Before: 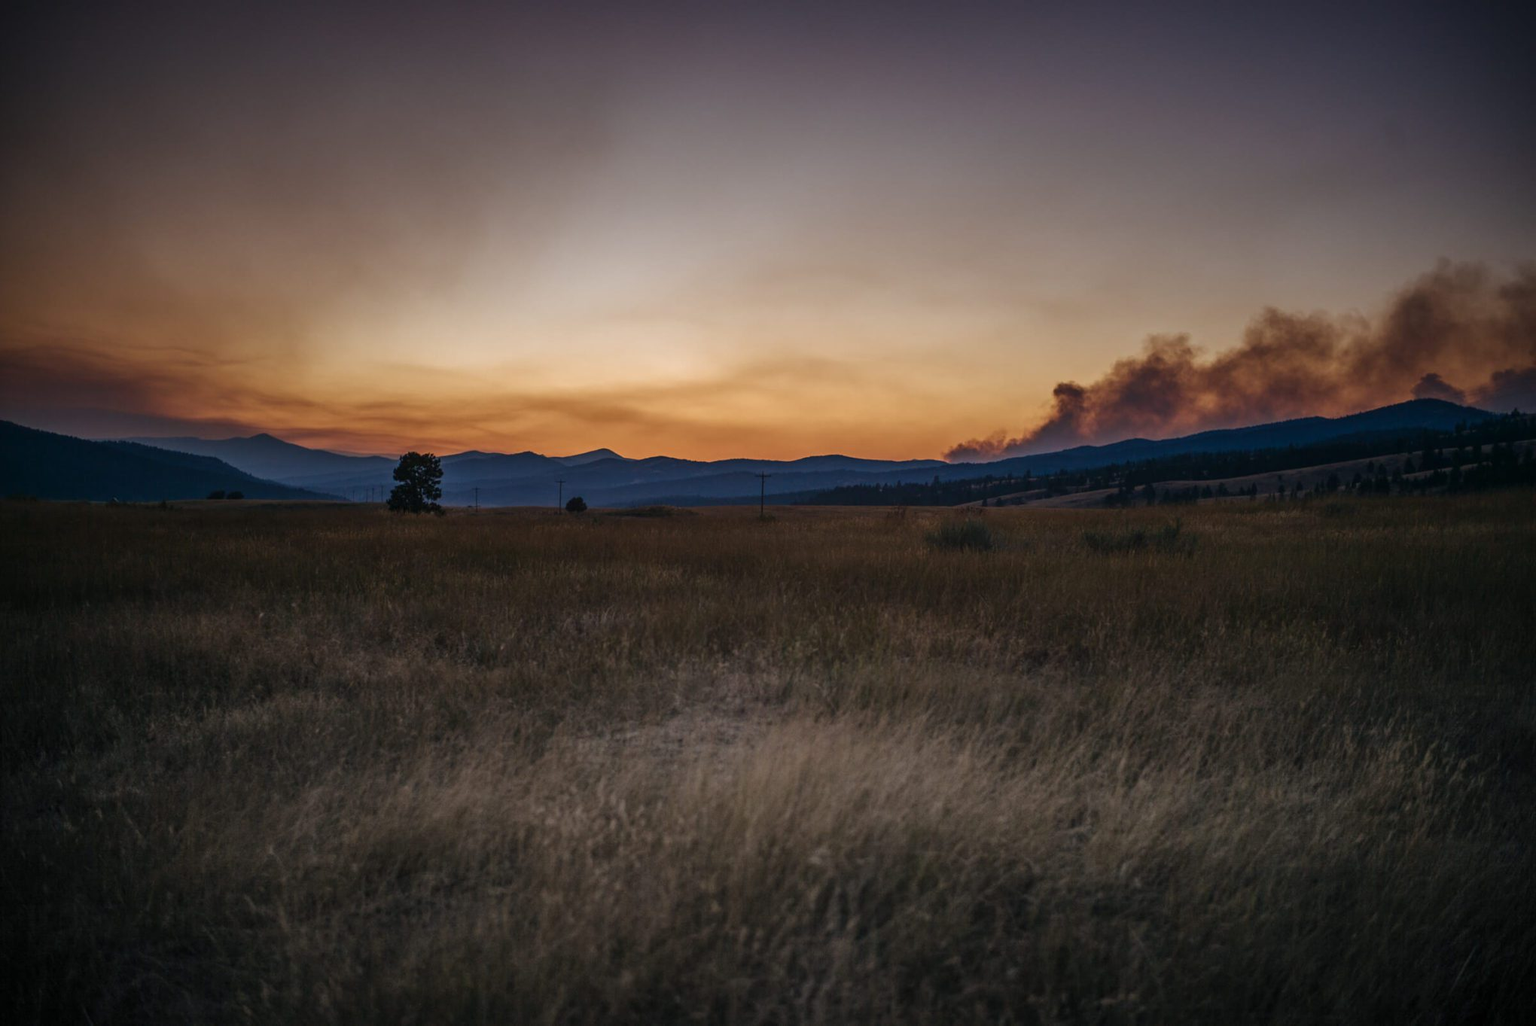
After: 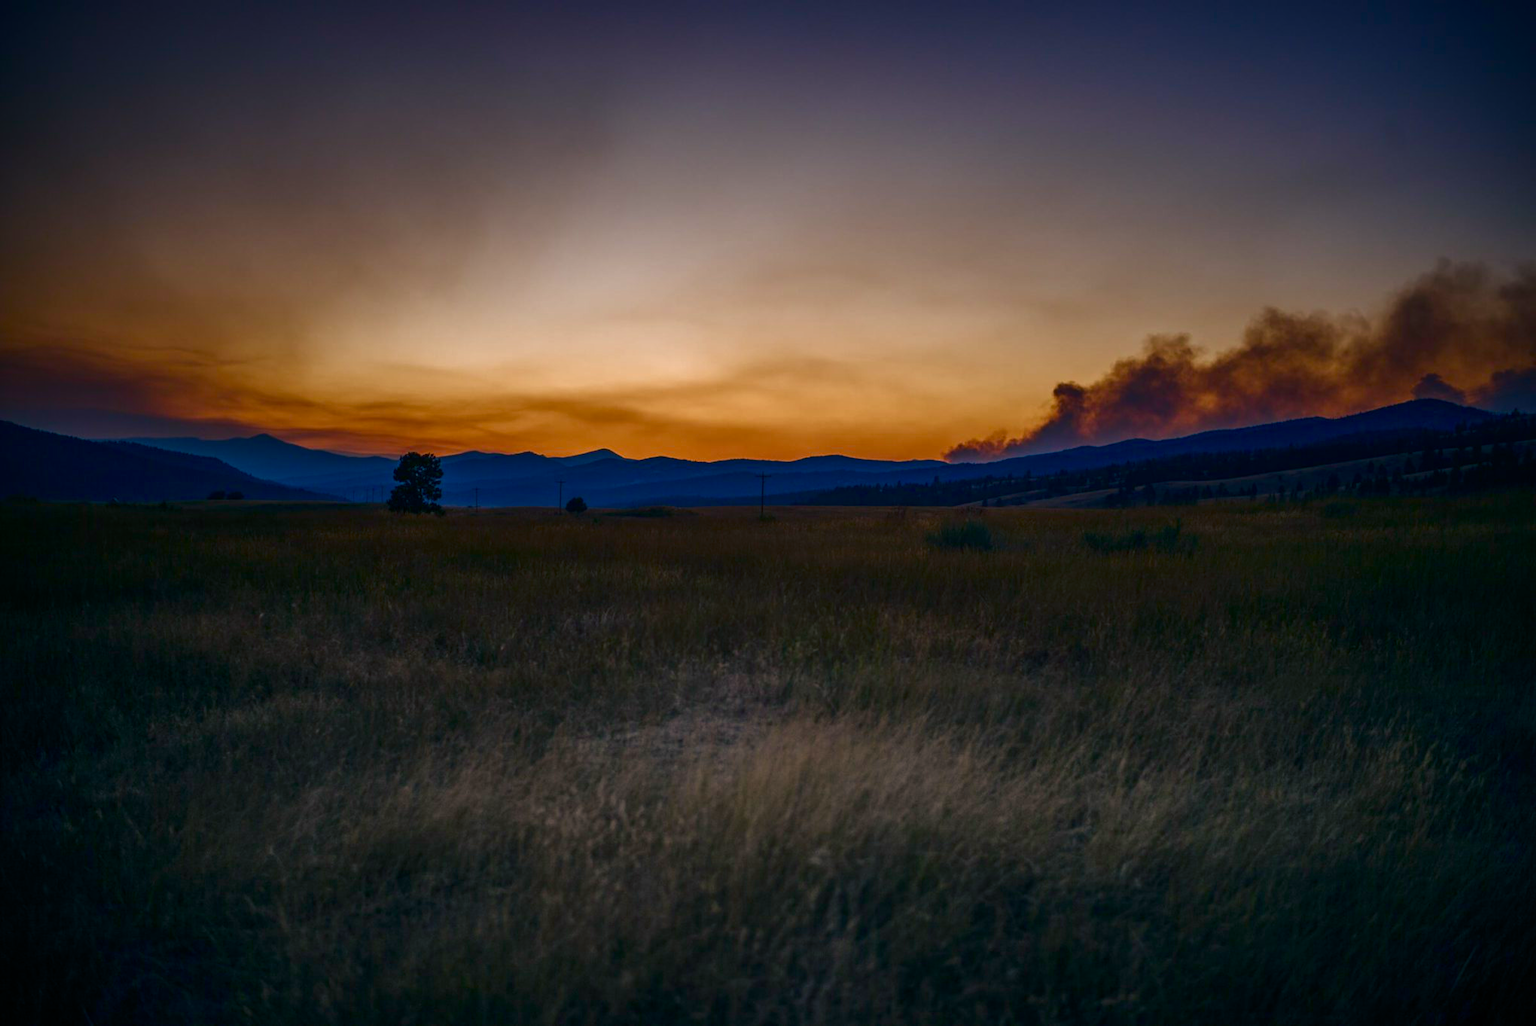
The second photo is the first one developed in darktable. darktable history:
contrast brightness saturation: contrast 0.07, brightness -0.142, saturation 0.112
color balance rgb: shadows lift › chroma 7.582%, shadows lift › hue 244.98°, highlights gain › chroma 1.407%, highlights gain › hue 51.83°, perceptual saturation grading › global saturation 20%, perceptual saturation grading › highlights -25.856%, perceptual saturation grading › shadows 25.842%, global vibrance 20%
